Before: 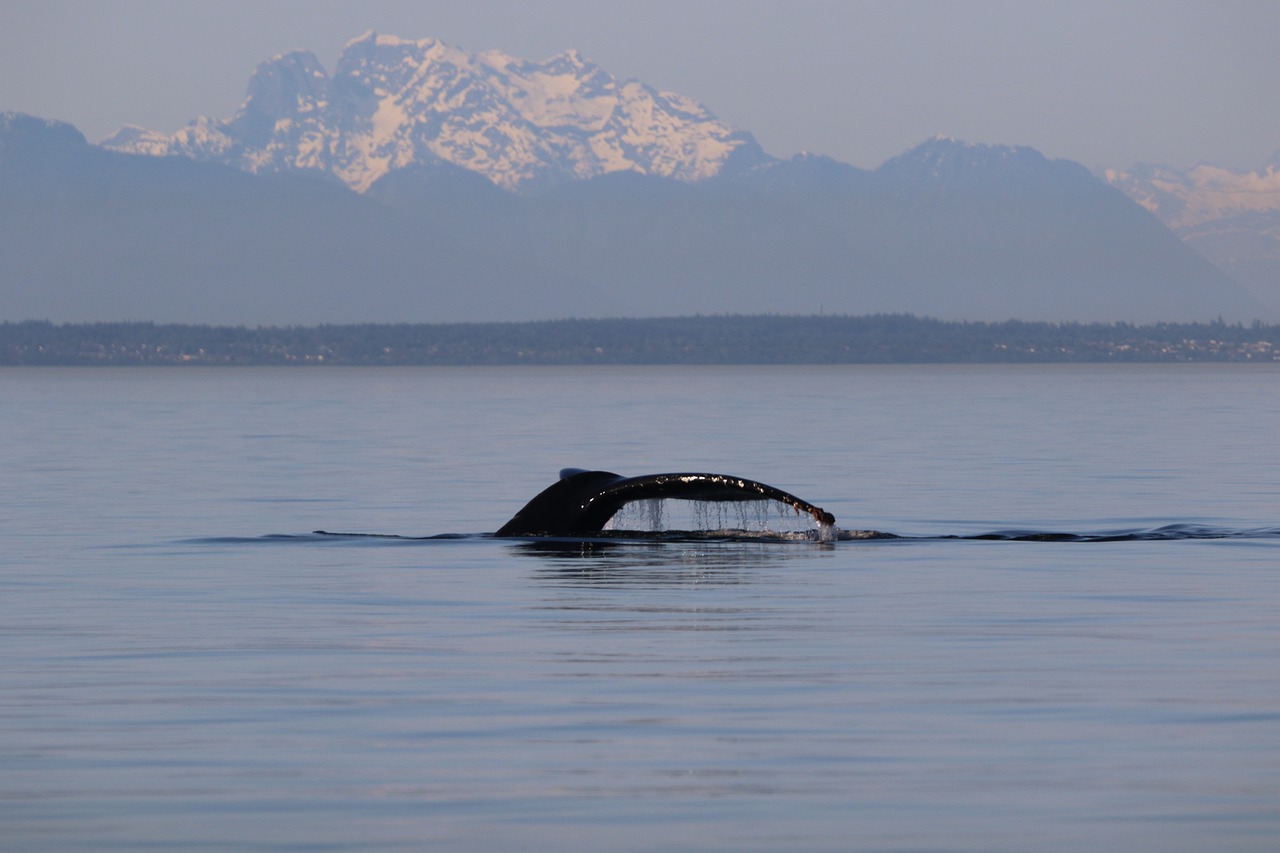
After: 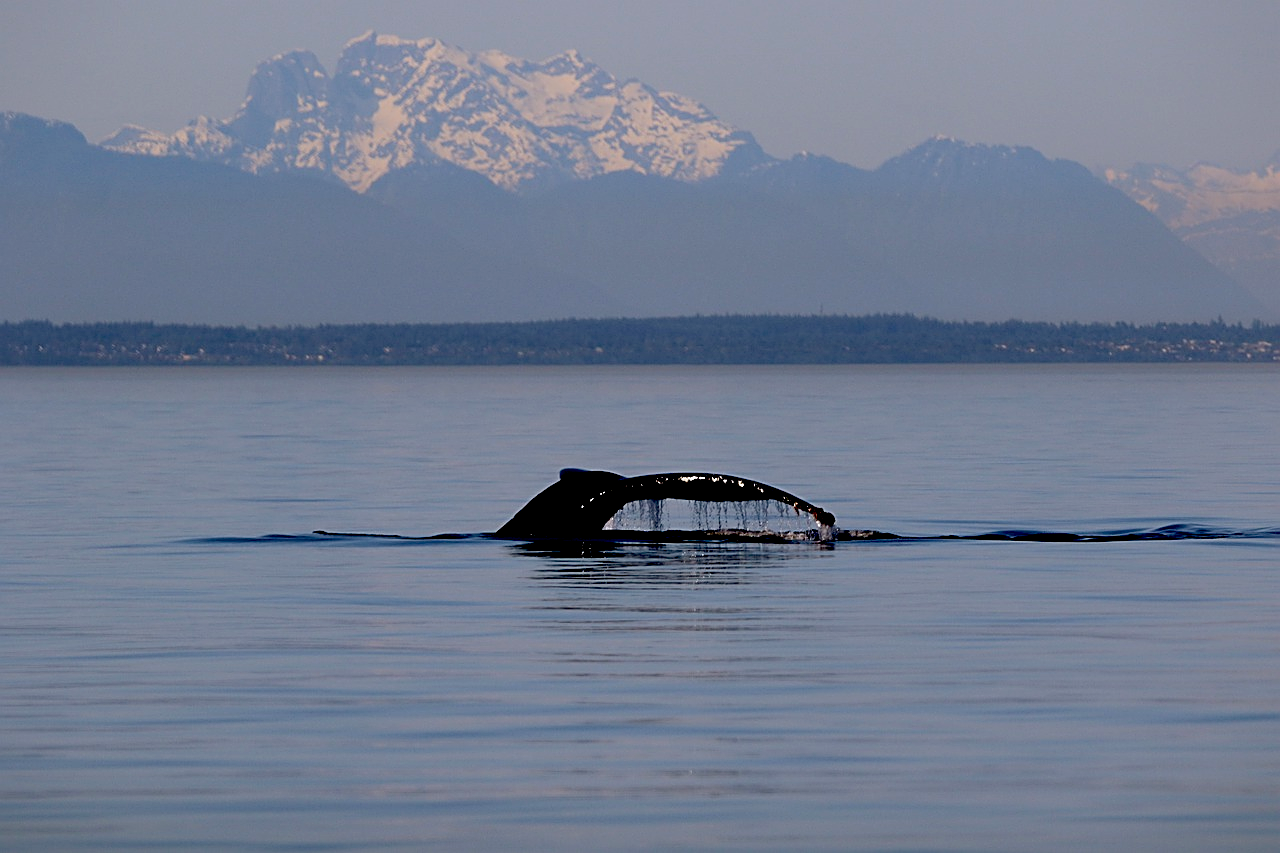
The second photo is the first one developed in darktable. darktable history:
exposure: black level correction 0.056, exposure -0.039 EV, compensate highlight preservation false
sharpen: on, module defaults
